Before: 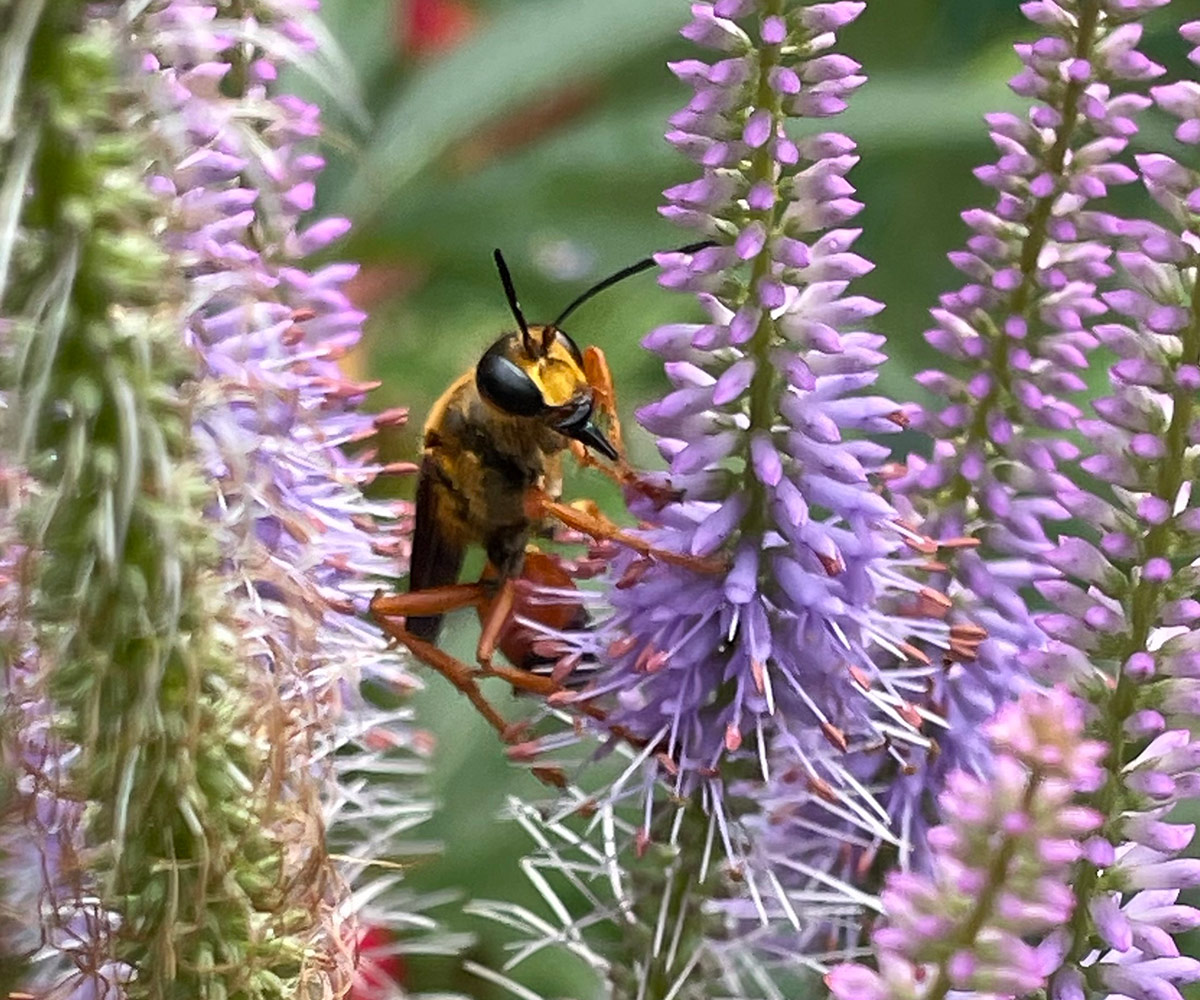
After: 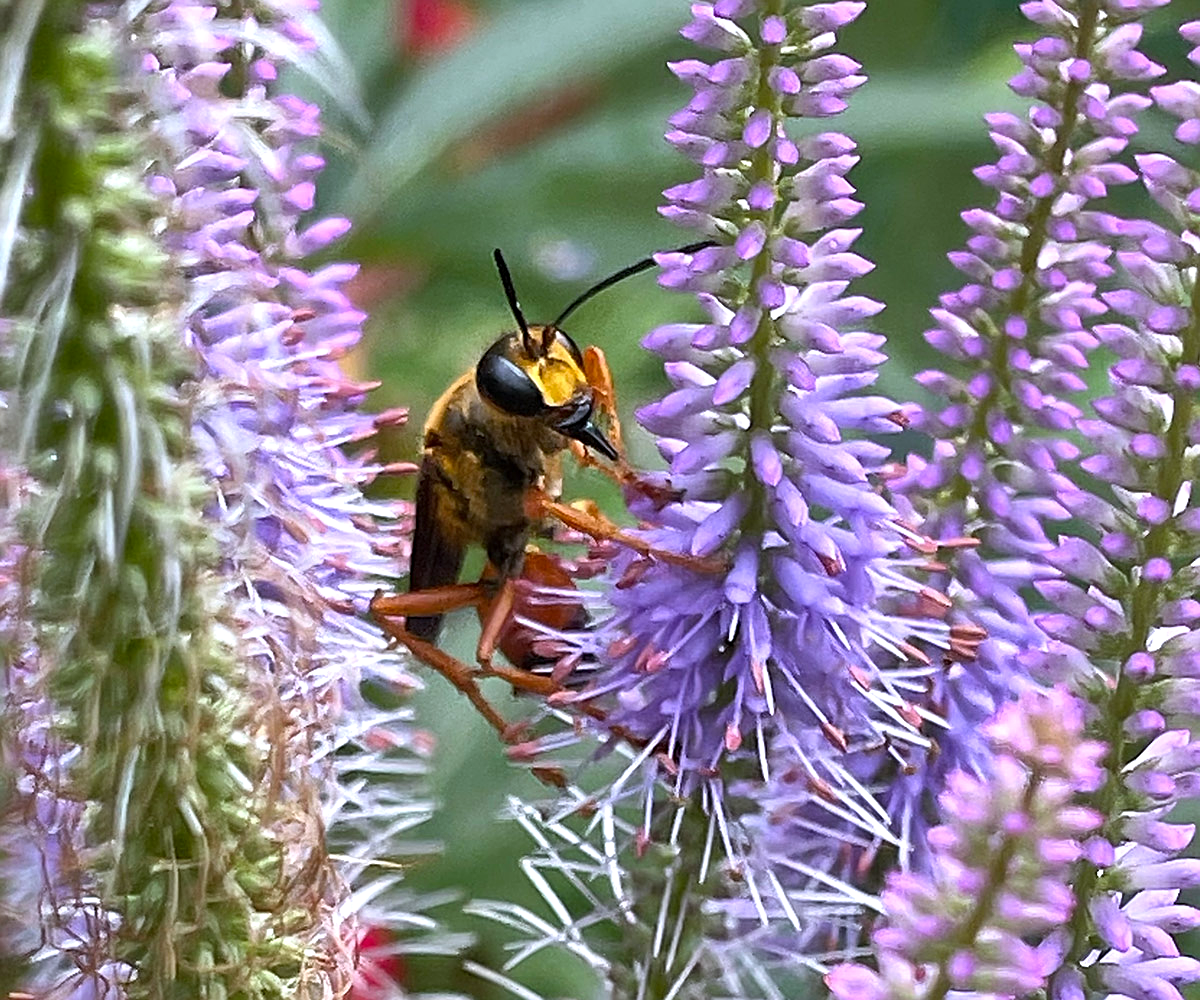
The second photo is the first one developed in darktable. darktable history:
sharpen: on, module defaults
white balance: red 0.967, blue 1.119, emerald 0.756
vibrance: on, module defaults
shadows and highlights: soften with gaussian
exposure: exposure 0.207 EV, compensate highlight preservation false
